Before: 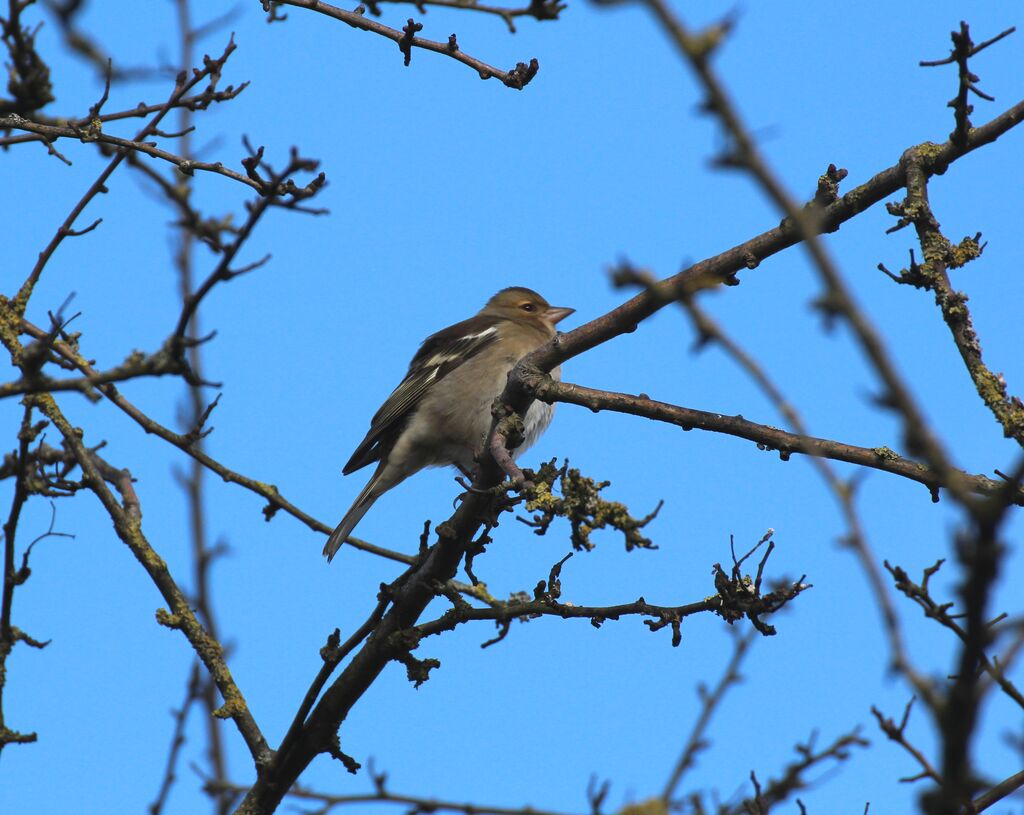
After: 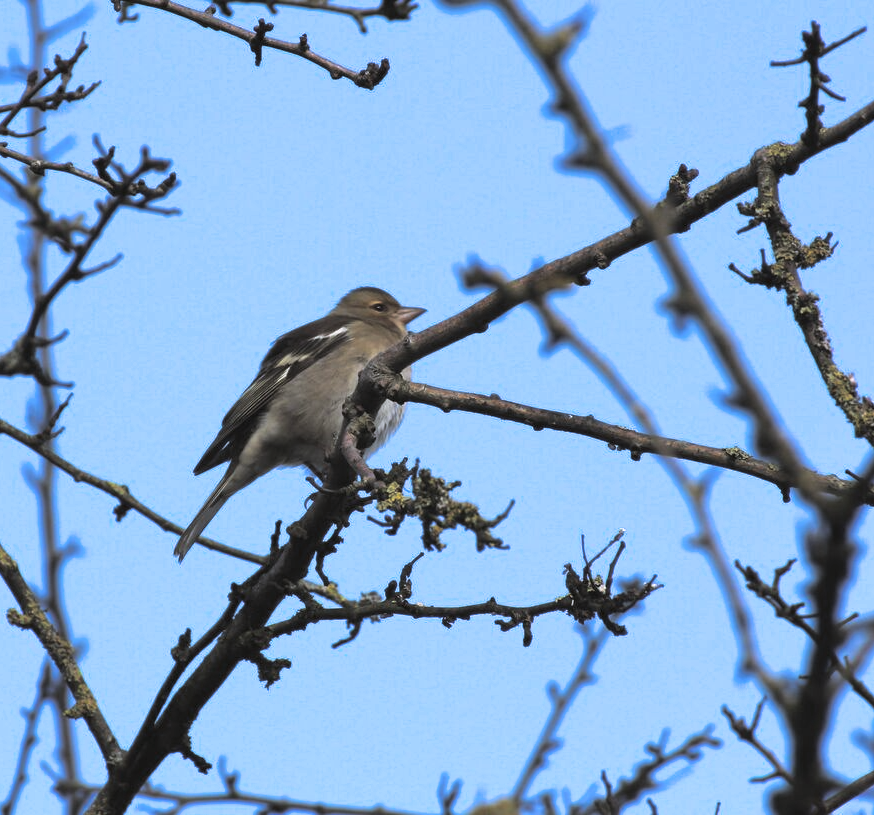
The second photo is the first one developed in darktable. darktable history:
crop and rotate: left 14.584%
split-toning: shadows › hue 36°, shadows › saturation 0.05, highlights › hue 10.8°, highlights › saturation 0.15, compress 40%
exposure: exposure 0.3 EV, compensate highlight preservation false
white balance: red 0.984, blue 1.059
